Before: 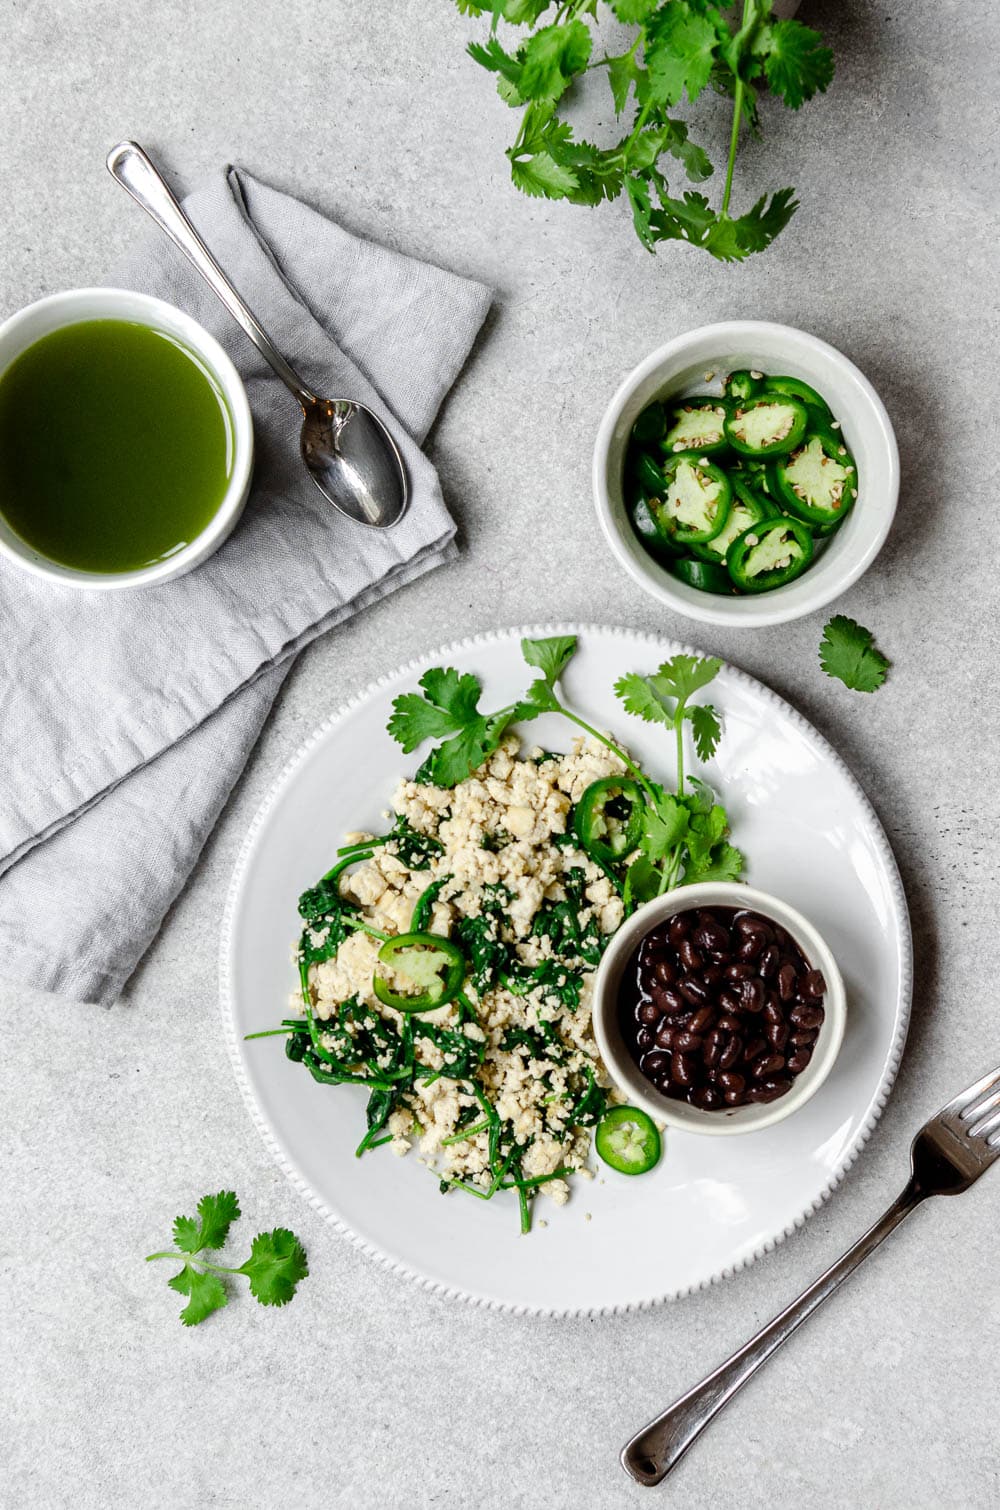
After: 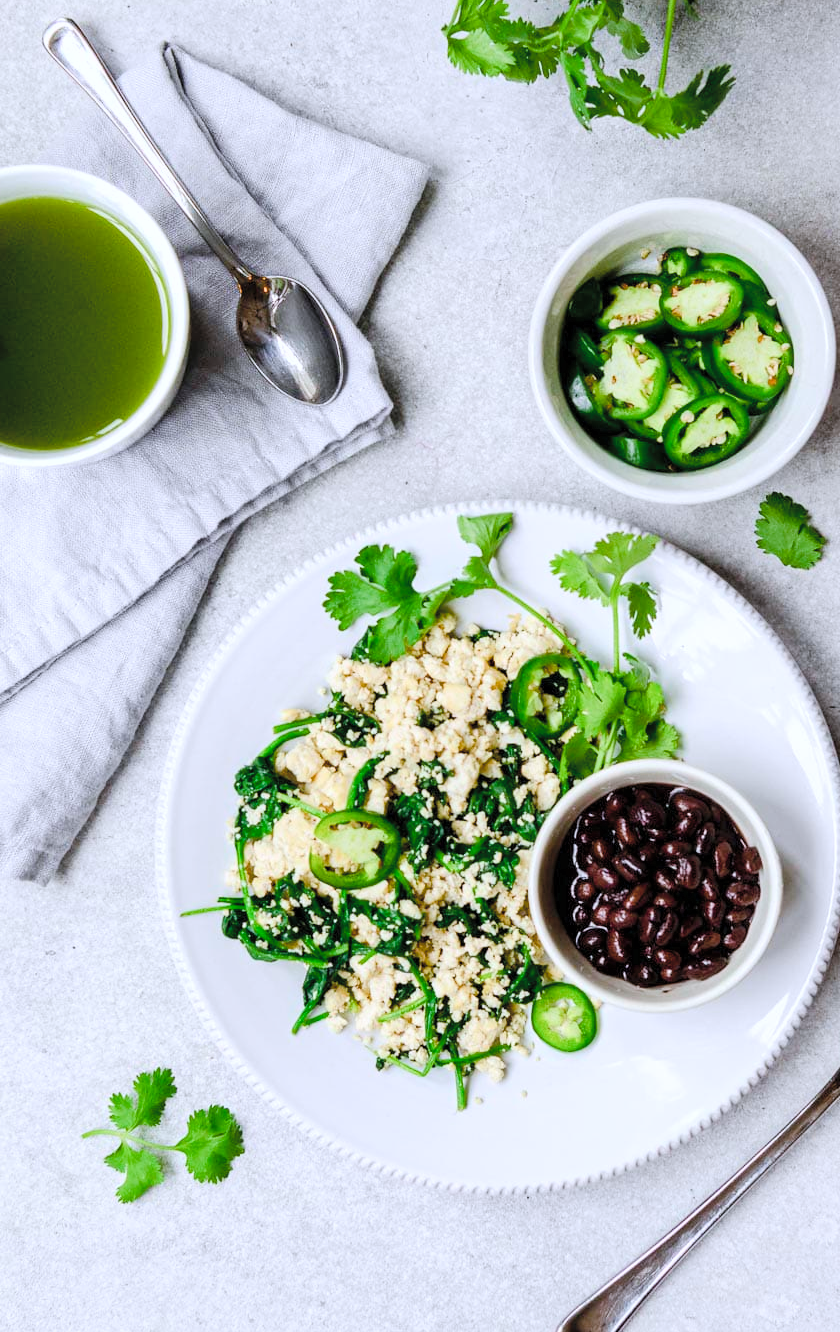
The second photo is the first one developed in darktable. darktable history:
crop: left 6.446%, top 8.188%, right 9.538%, bottom 3.548%
tone equalizer: -8 EV -0.417 EV, -7 EV -0.389 EV, -6 EV -0.333 EV, -5 EV -0.222 EV, -3 EV 0.222 EV, -2 EV 0.333 EV, -1 EV 0.389 EV, +0 EV 0.417 EV, edges refinement/feathering 500, mask exposure compensation -1.57 EV, preserve details no
exposure: compensate highlight preservation false
color calibration: illuminant as shot in camera, x 0.358, y 0.373, temperature 4628.91 K
global tonemap: drago (0.7, 100)
color balance rgb: perceptual saturation grading › global saturation 25%, perceptual saturation grading › highlights -50%, perceptual saturation grading › shadows 30%, perceptual brilliance grading › global brilliance 12%, global vibrance 20%
